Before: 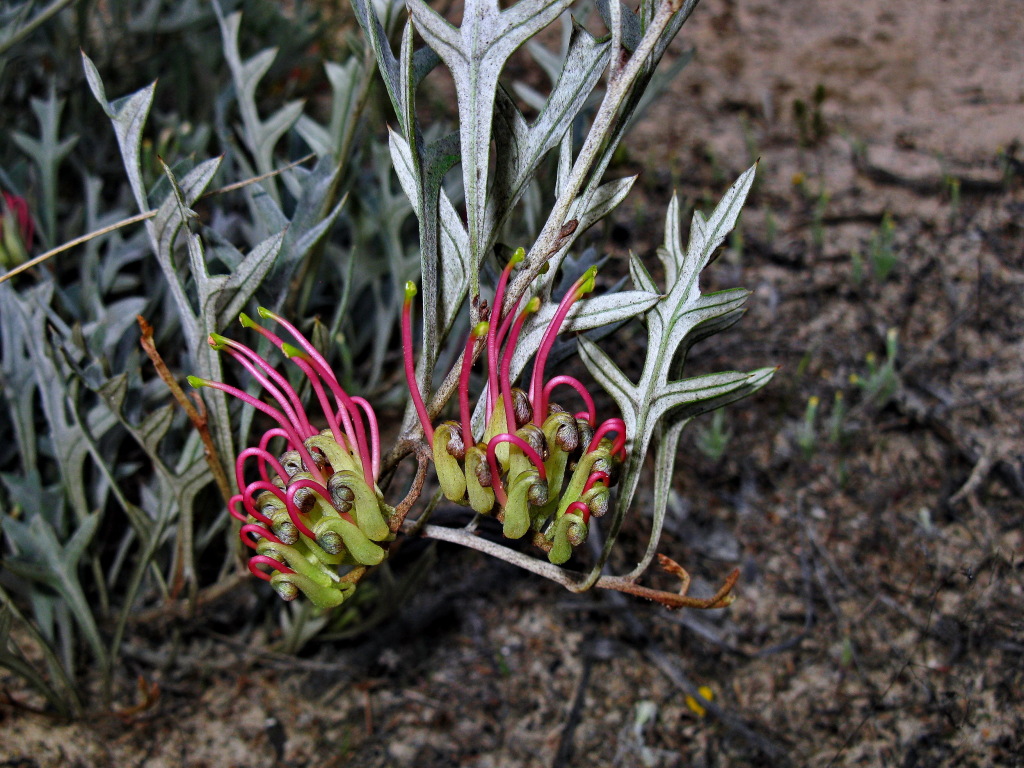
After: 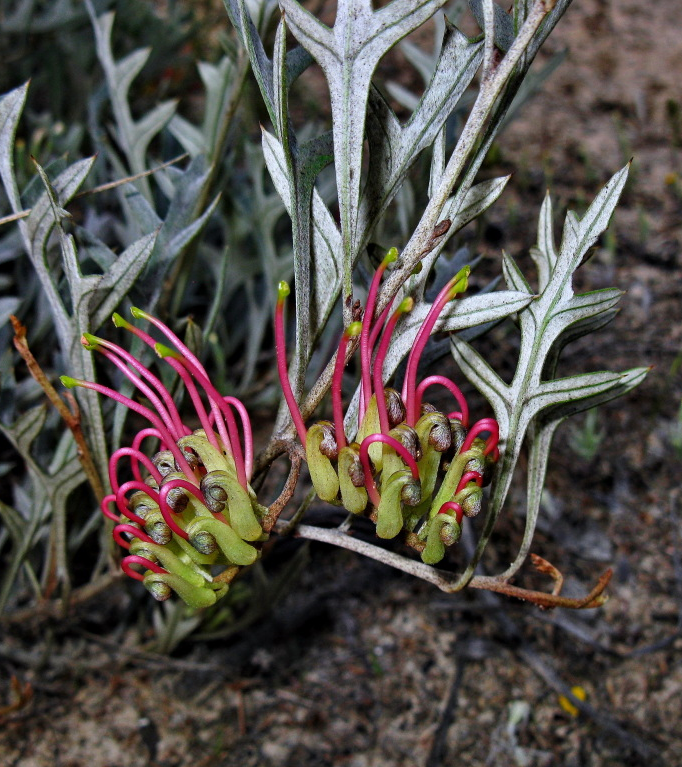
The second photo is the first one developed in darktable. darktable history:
crop and rotate: left 12.45%, right 20.941%
